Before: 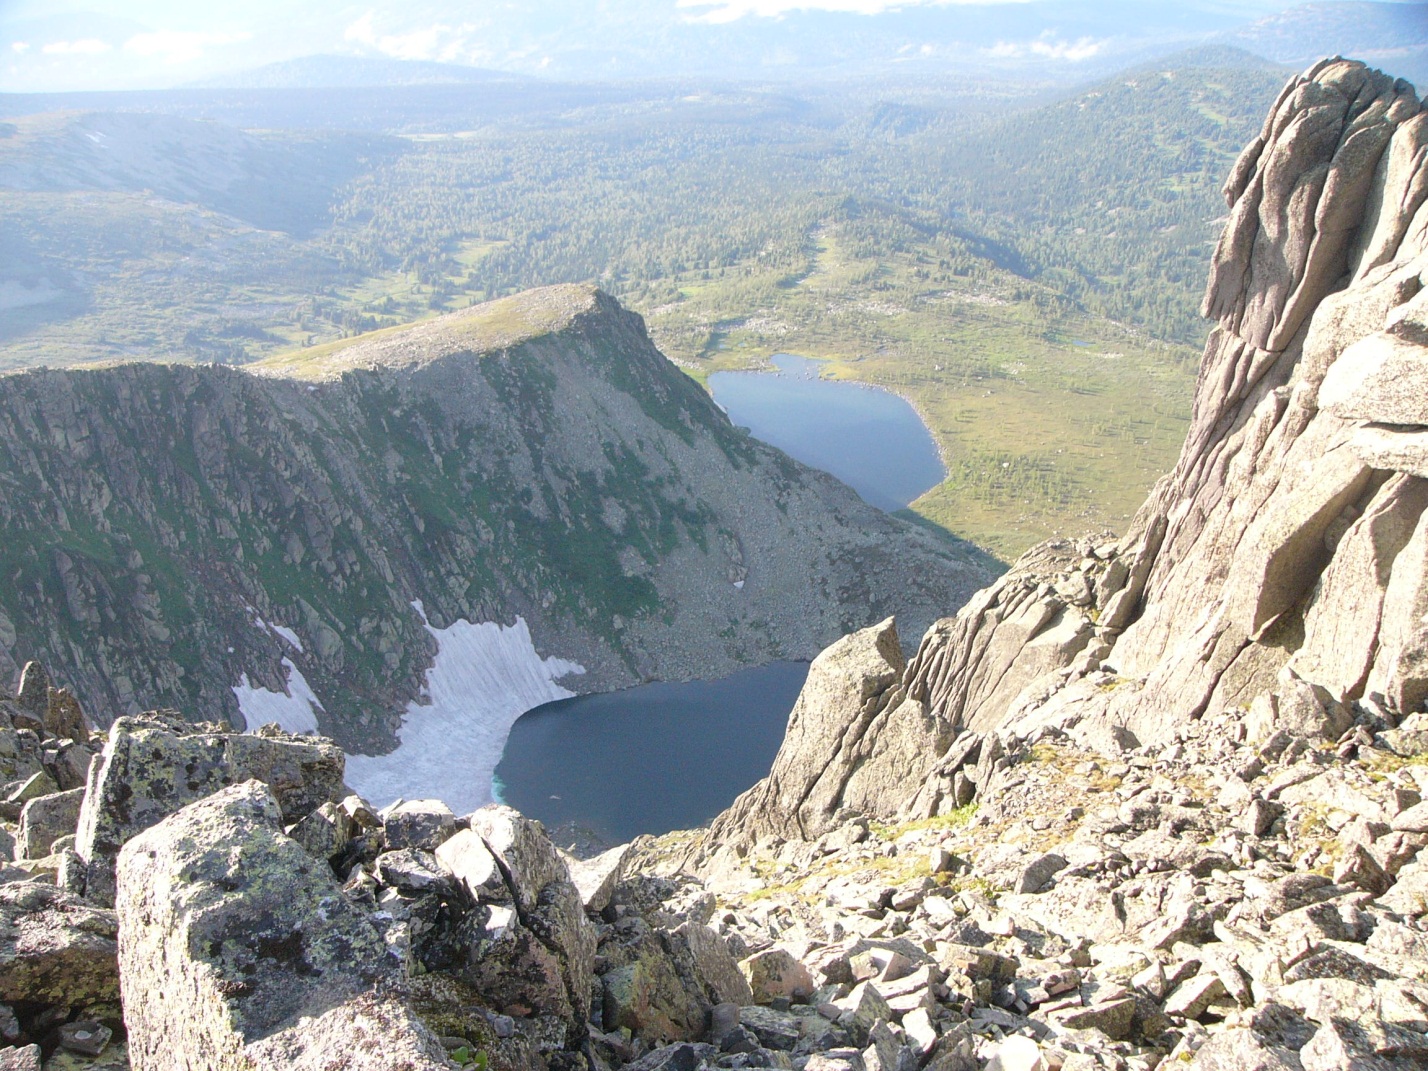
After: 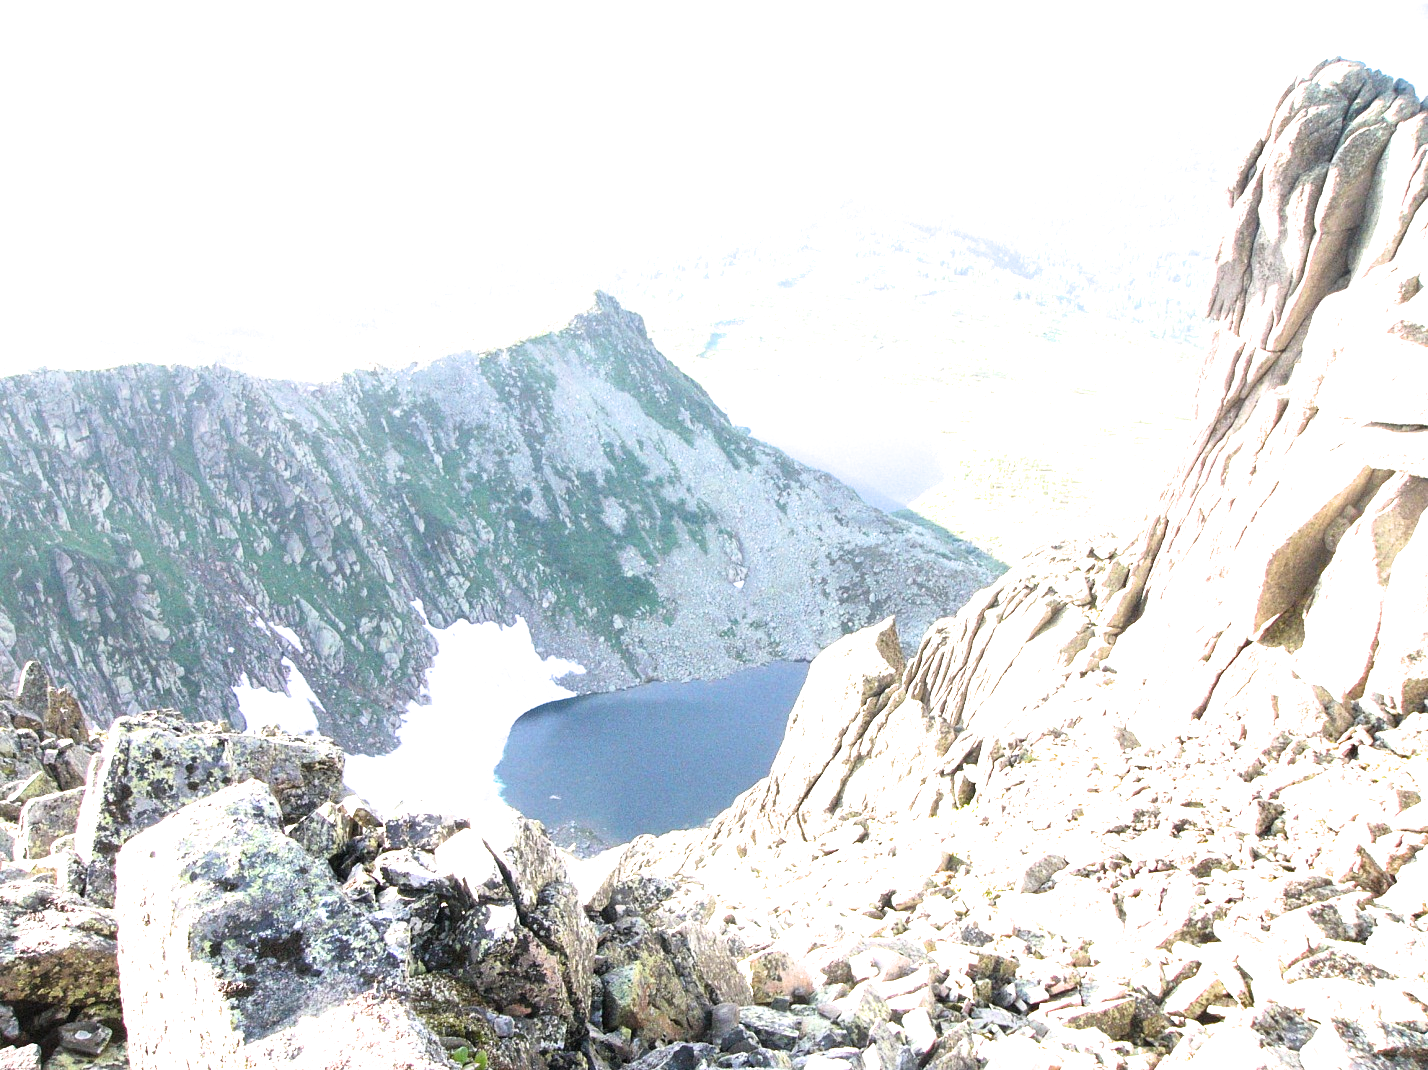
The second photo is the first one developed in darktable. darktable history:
exposure: black level correction 0.001, exposure 1.398 EV, compensate exposure bias true, compensate highlight preservation false
filmic rgb: black relative exposure -9.08 EV, white relative exposure 2.3 EV, hardness 7.49
crop: bottom 0.071%
